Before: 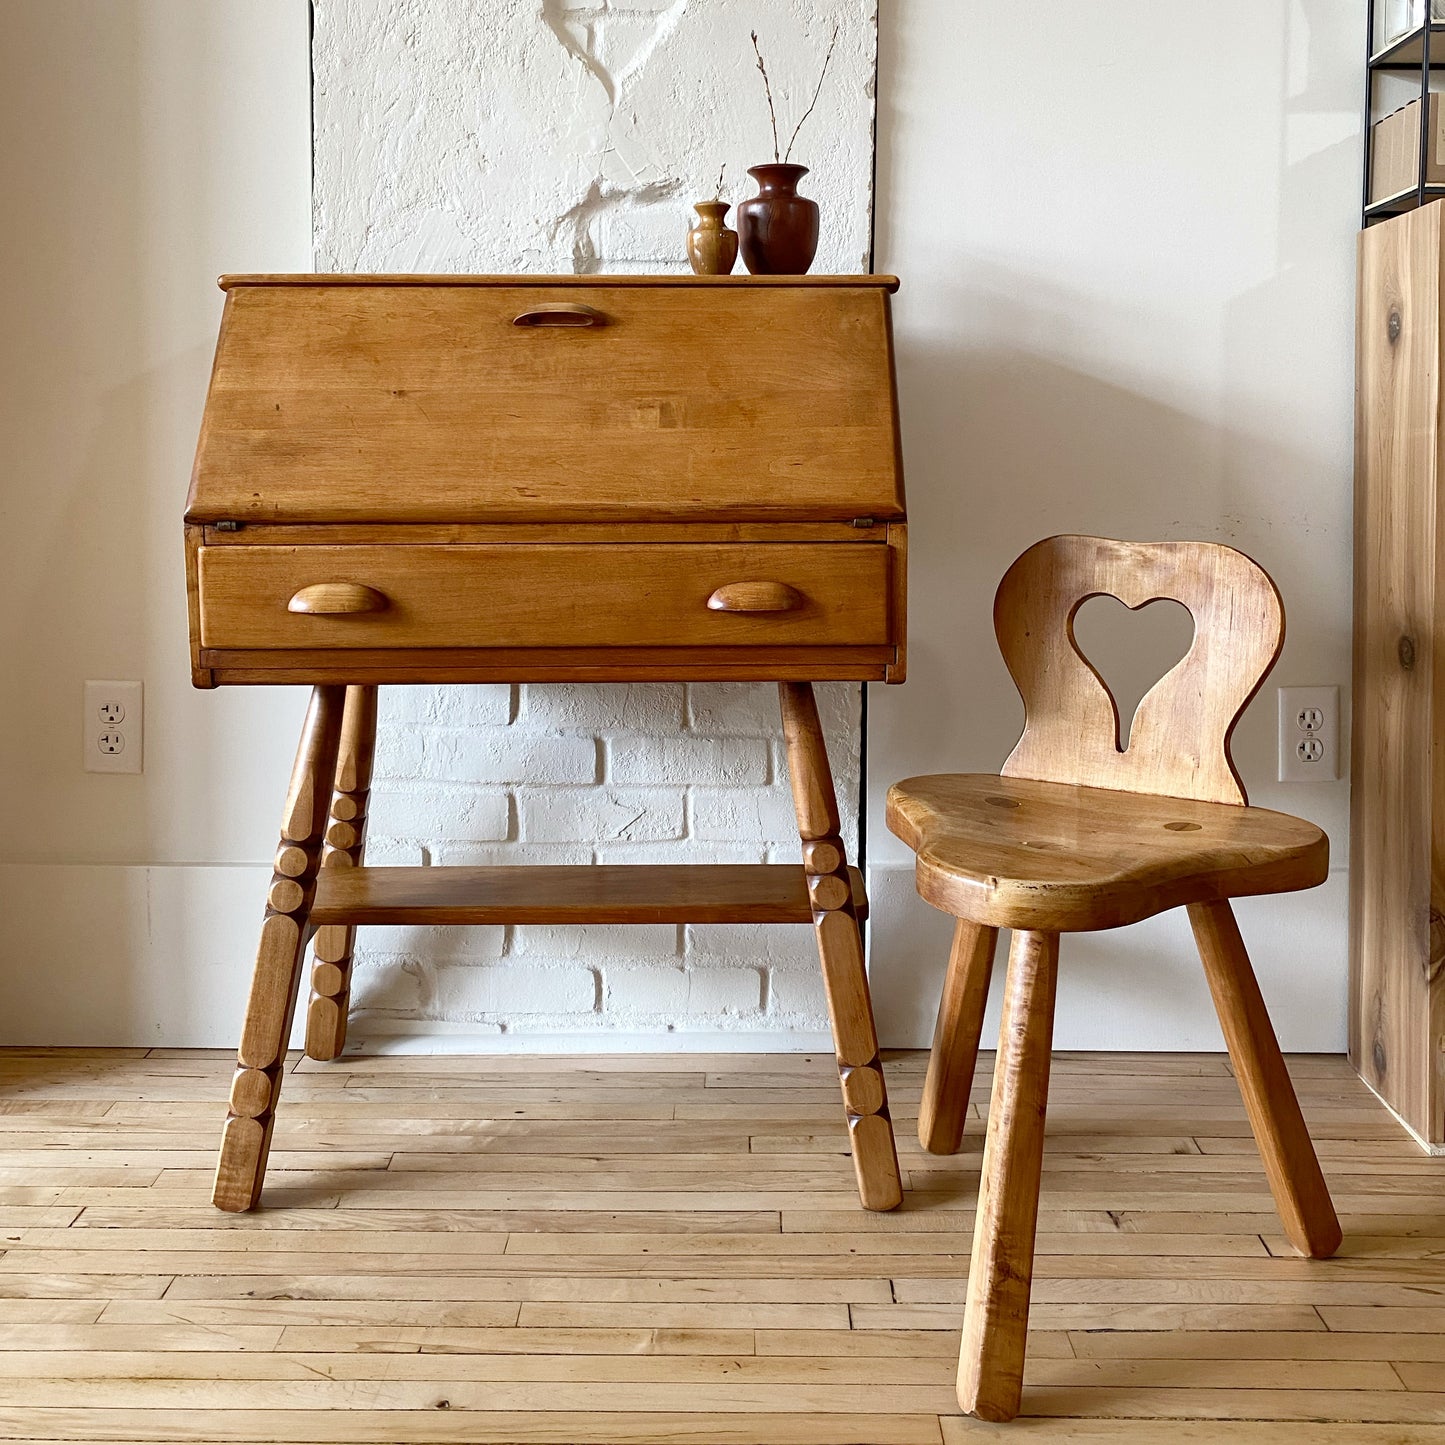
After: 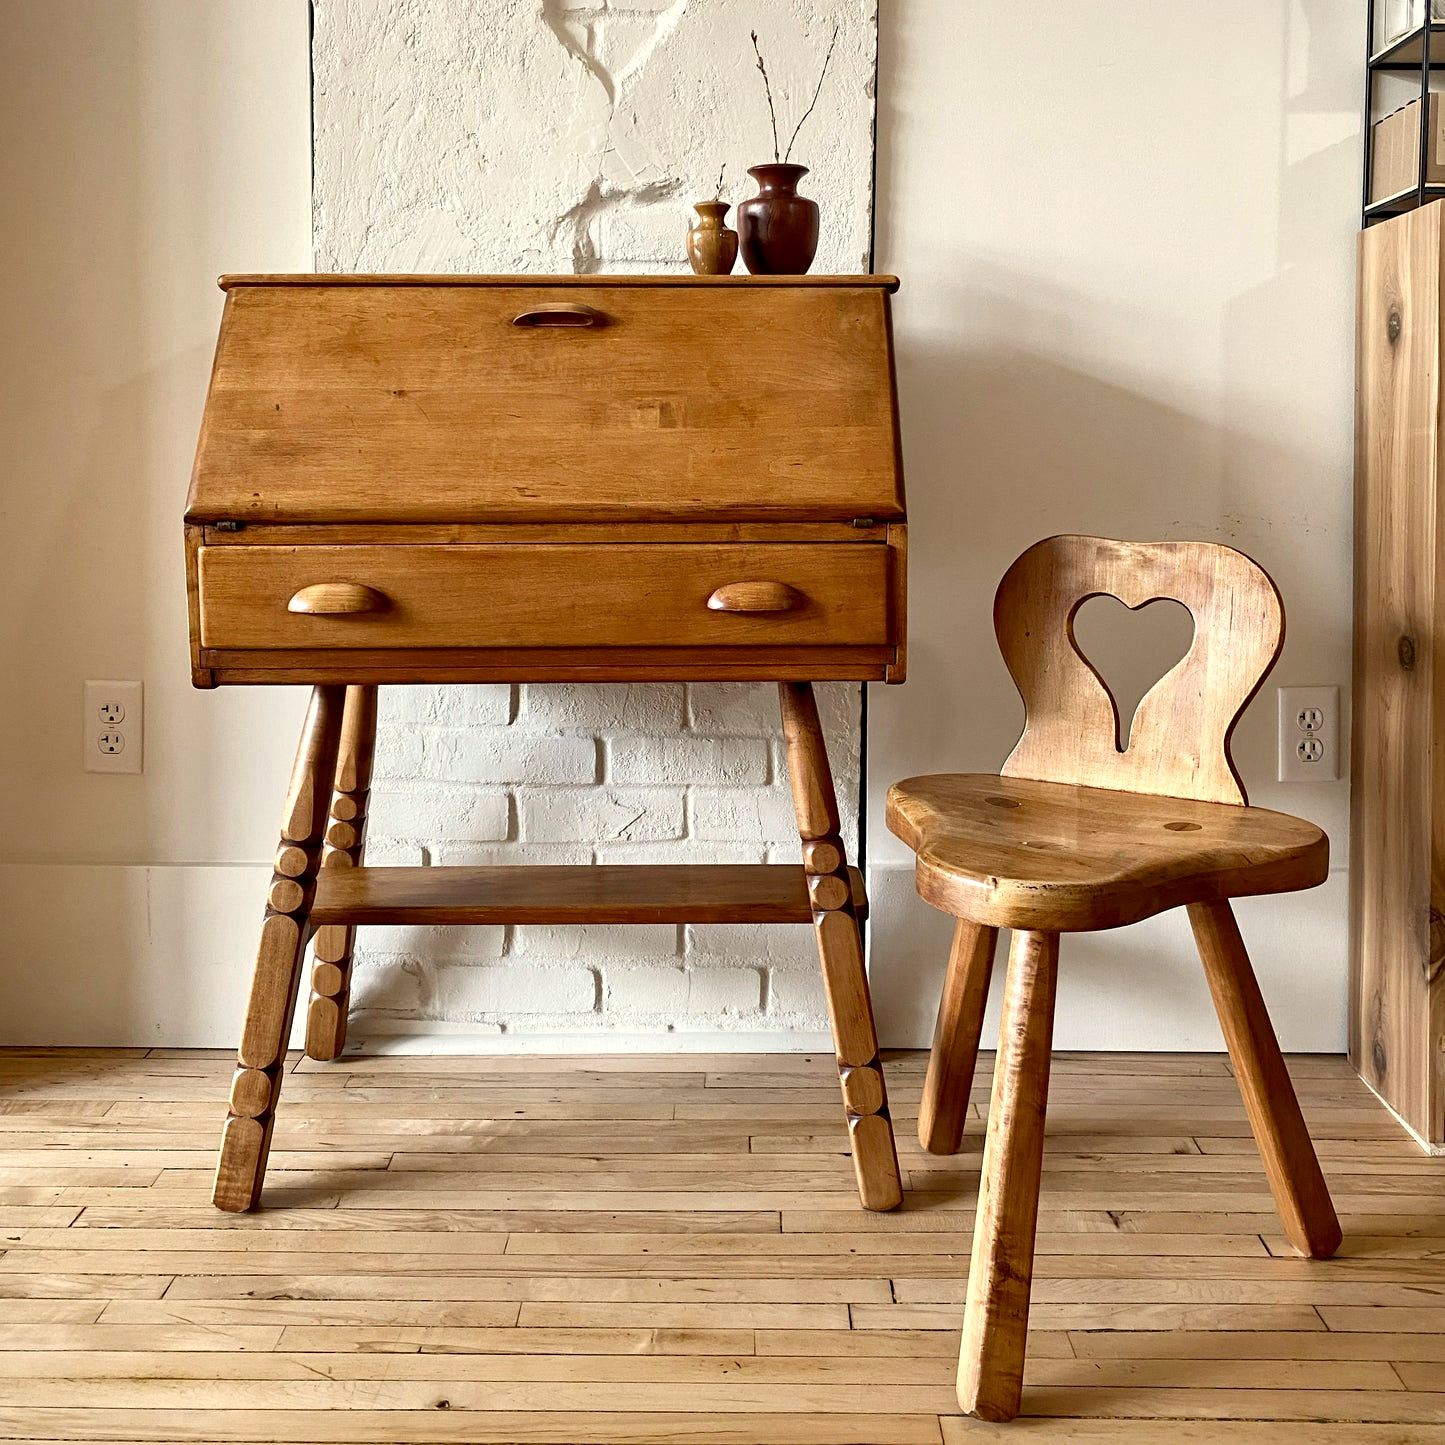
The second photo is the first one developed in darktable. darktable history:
contrast equalizer: y [[0.535, 0.543, 0.548, 0.548, 0.542, 0.532], [0.5 ×6], [0.5 ×6], [0 ×6], [0 ×6]]
vignetting: fall-off start 116.67%, fall-off radius 59.26%, brightness -0.31, saturation -0.056
white balance: red 1.045, blue 0.932
